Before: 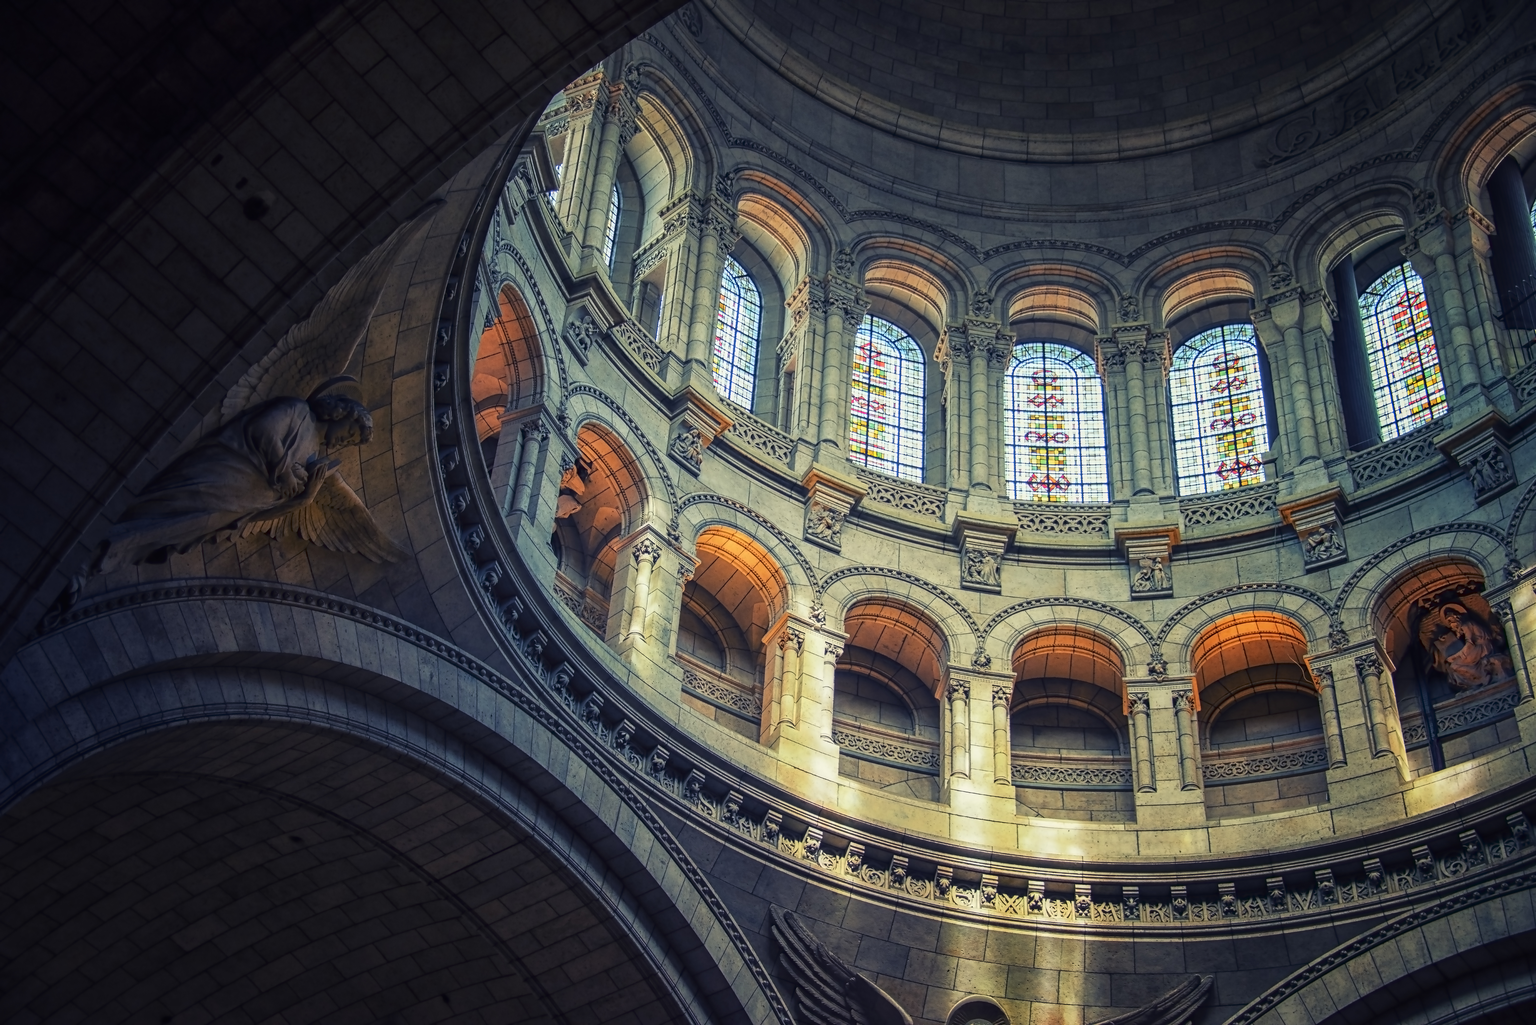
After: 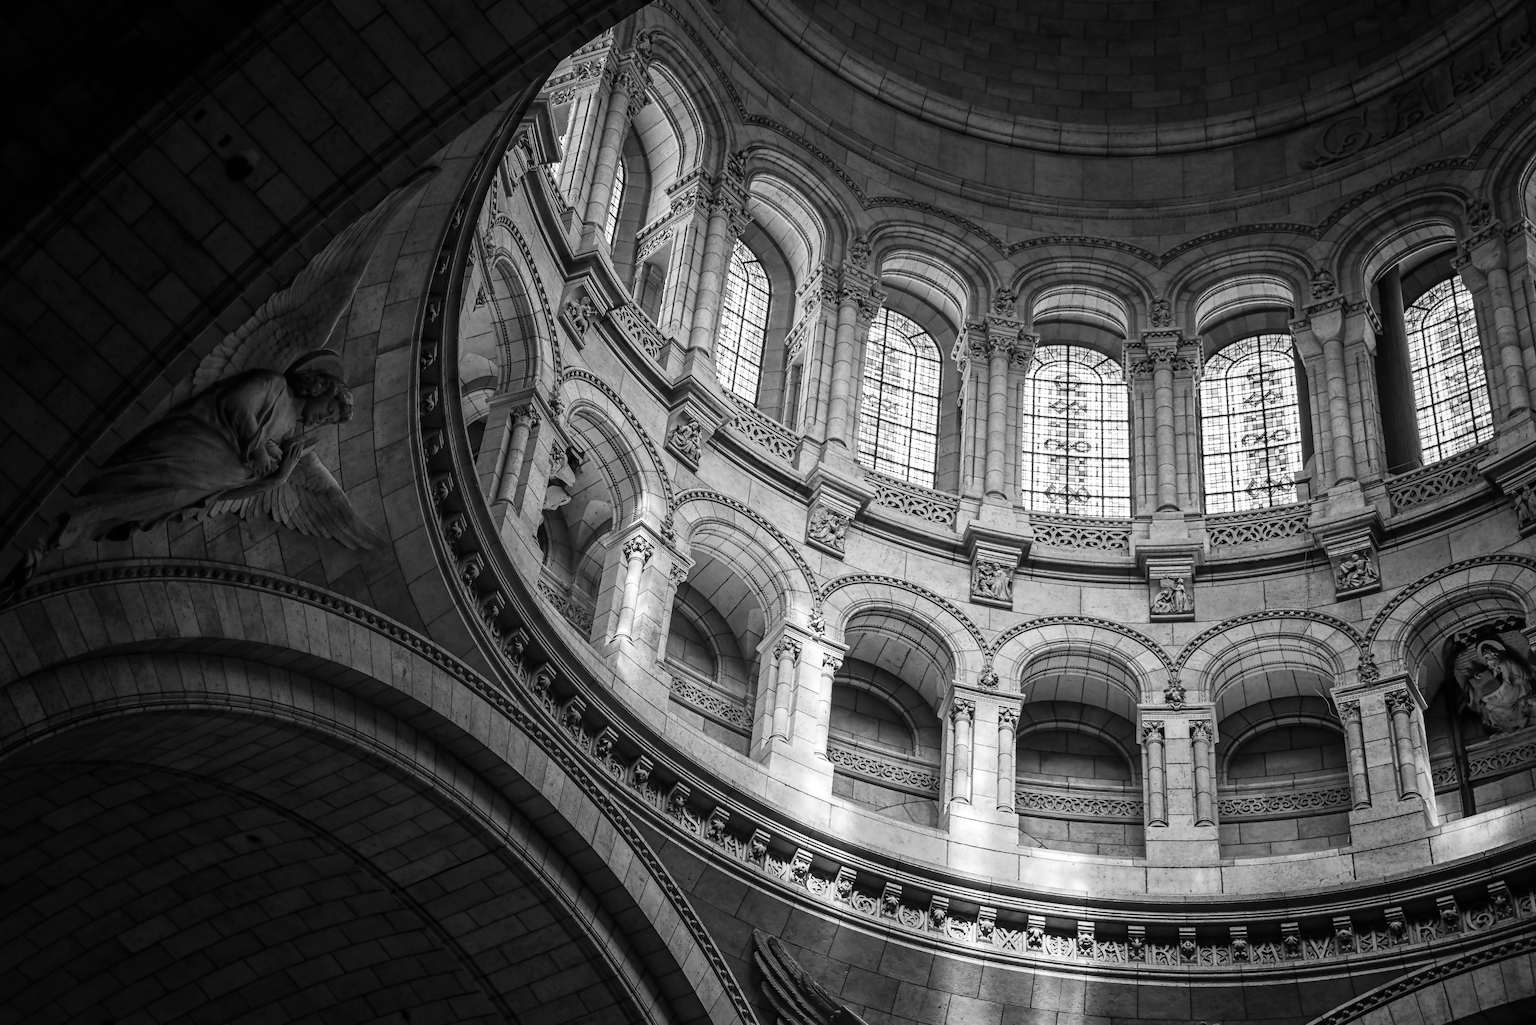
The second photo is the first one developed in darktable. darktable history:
crop and rotate: angle -2.38°
monochrome: size 1
exposure: exposure 0.2 EV, compensate highlight preservation false
